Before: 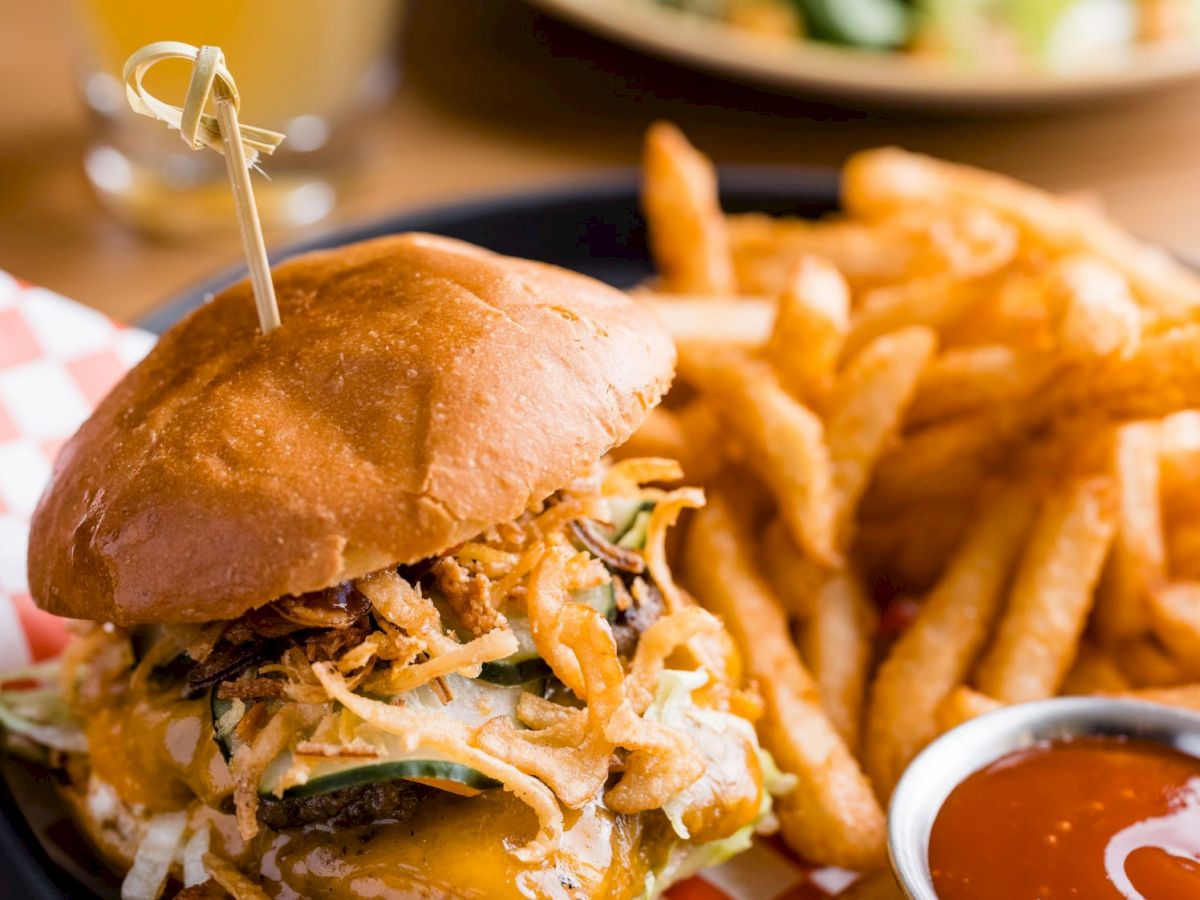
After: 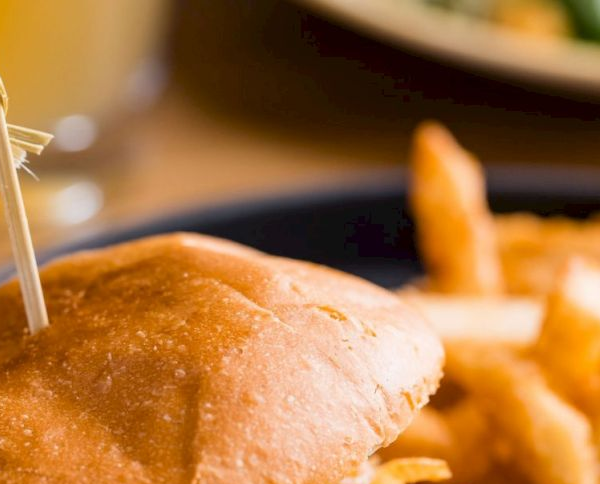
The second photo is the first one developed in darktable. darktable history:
crop: left 19.358%, right 30.575%, bottom 46.171%
